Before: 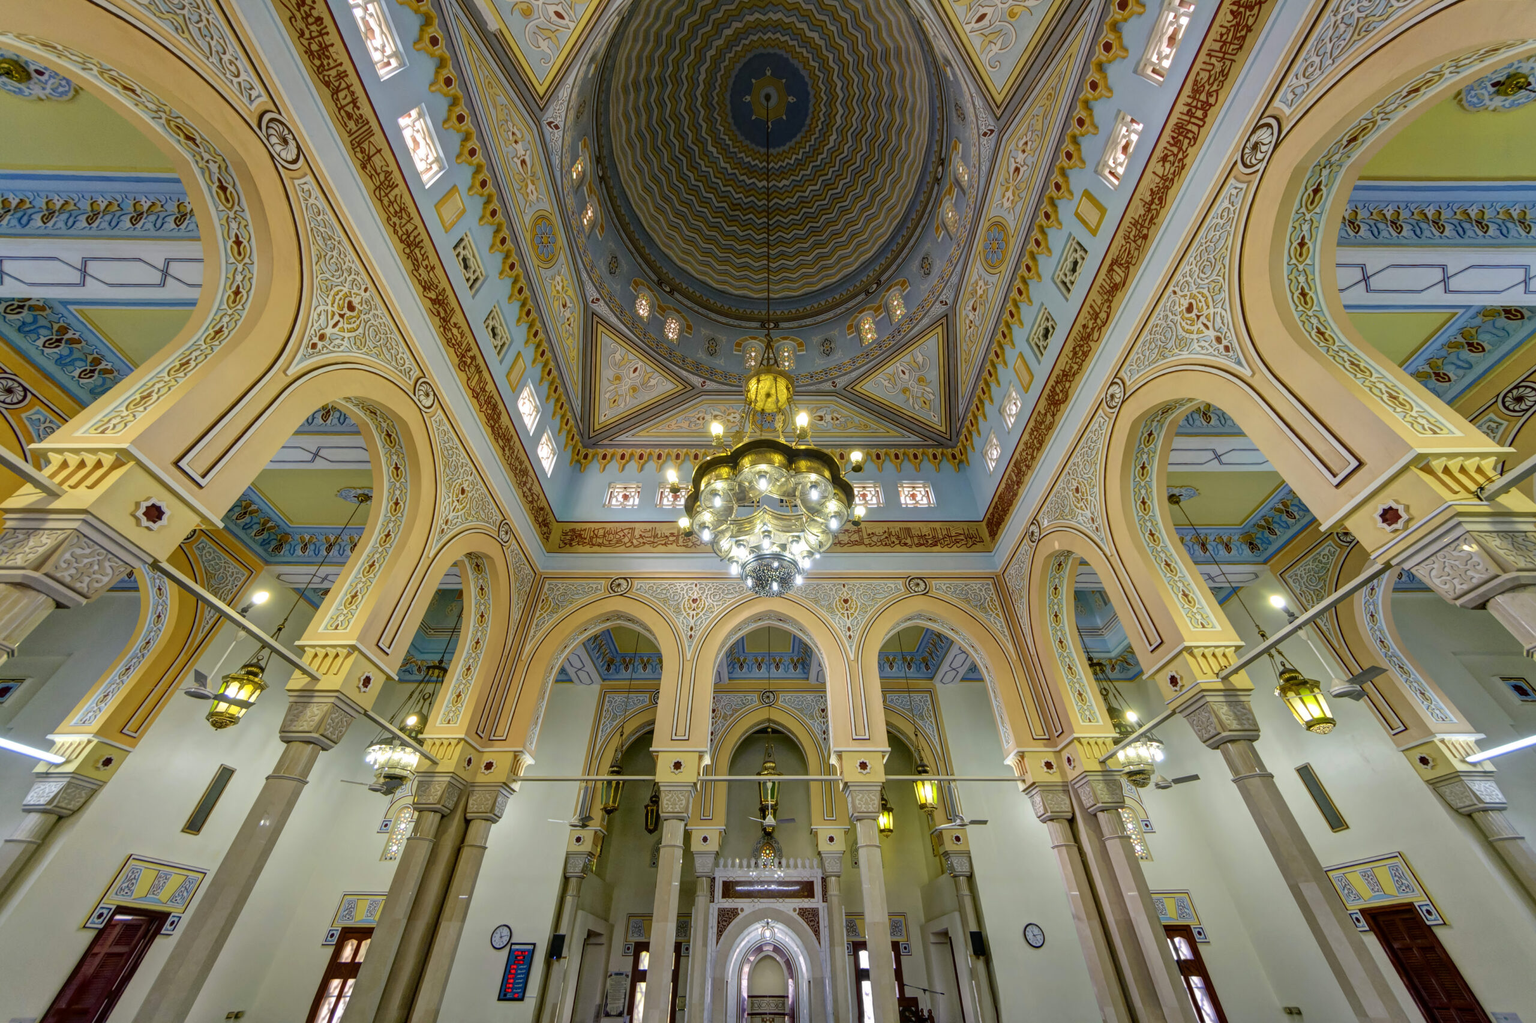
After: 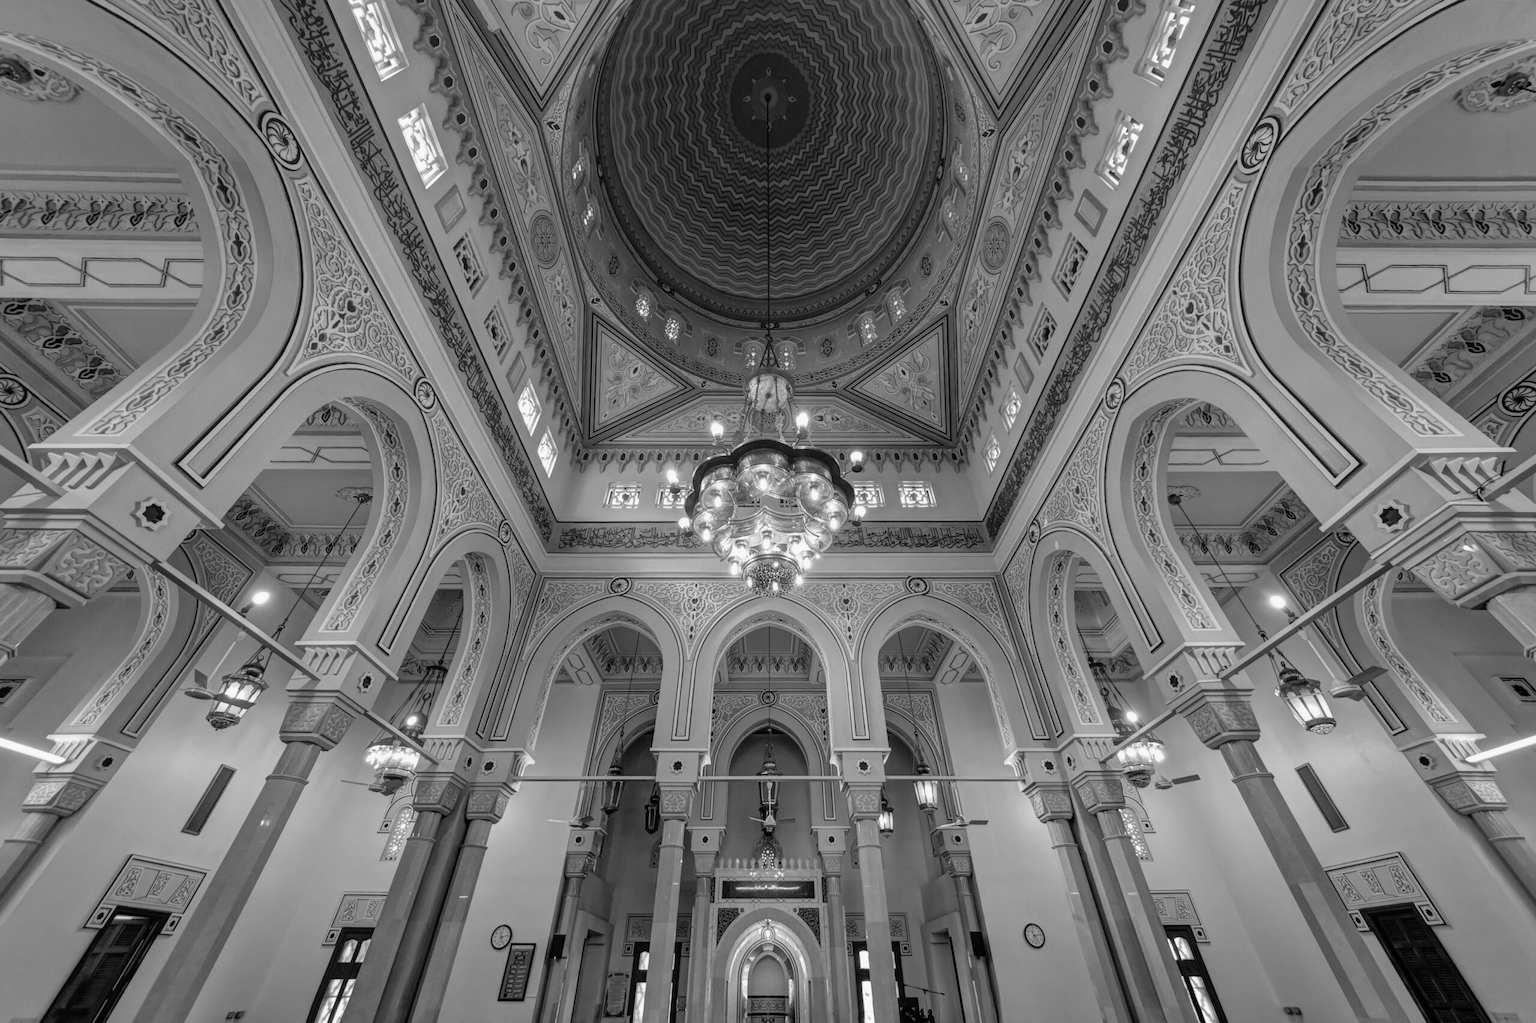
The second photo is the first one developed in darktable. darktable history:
color calibration: output gray [0.21, 0.42, 0.37, 0], illuminant Planckian (black body), x 0.35, y 0.352, temperature 4823.05 K
